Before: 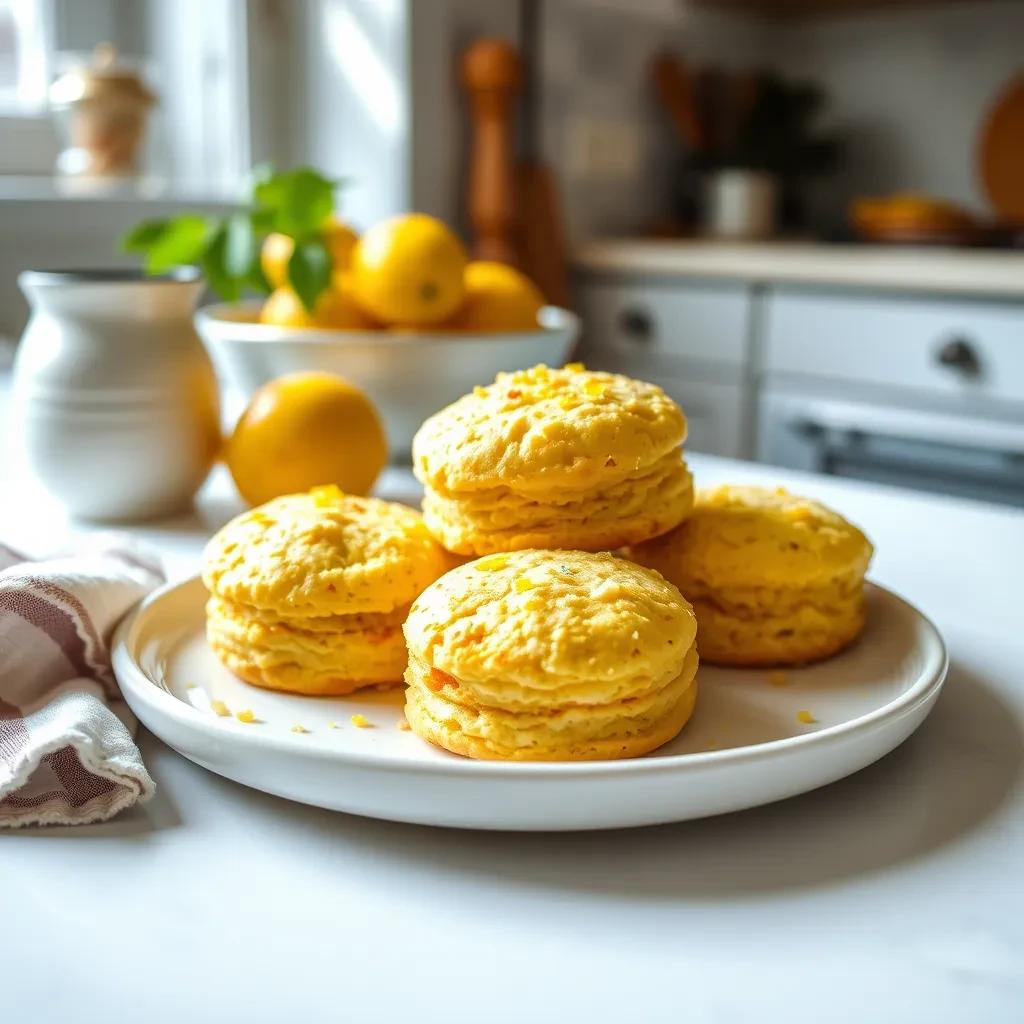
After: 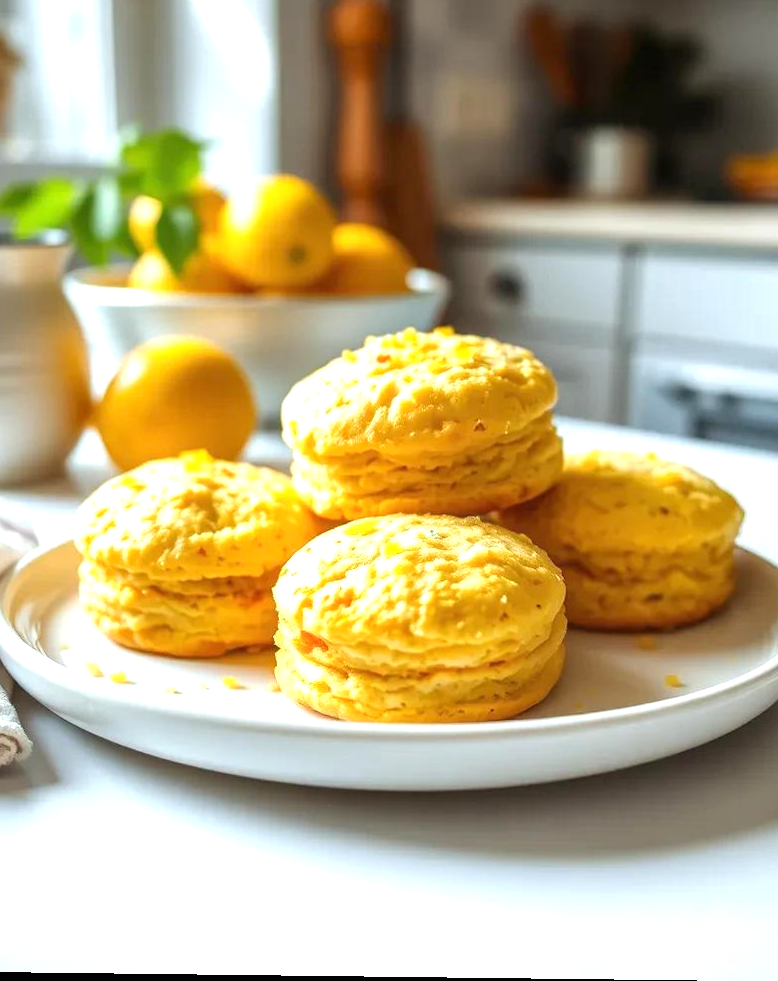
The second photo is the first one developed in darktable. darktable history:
exposure: black level correction 0, exposure 0.5 EV, compensate exposure bias true, compensate highlight preservation false
crop and rotate: left 13.15%, top 5.251%, right 12.609%
rotate and perspective: lens shift (vertical) 0.048, lens shift (horizontal) -0.024, automatic cropping off
